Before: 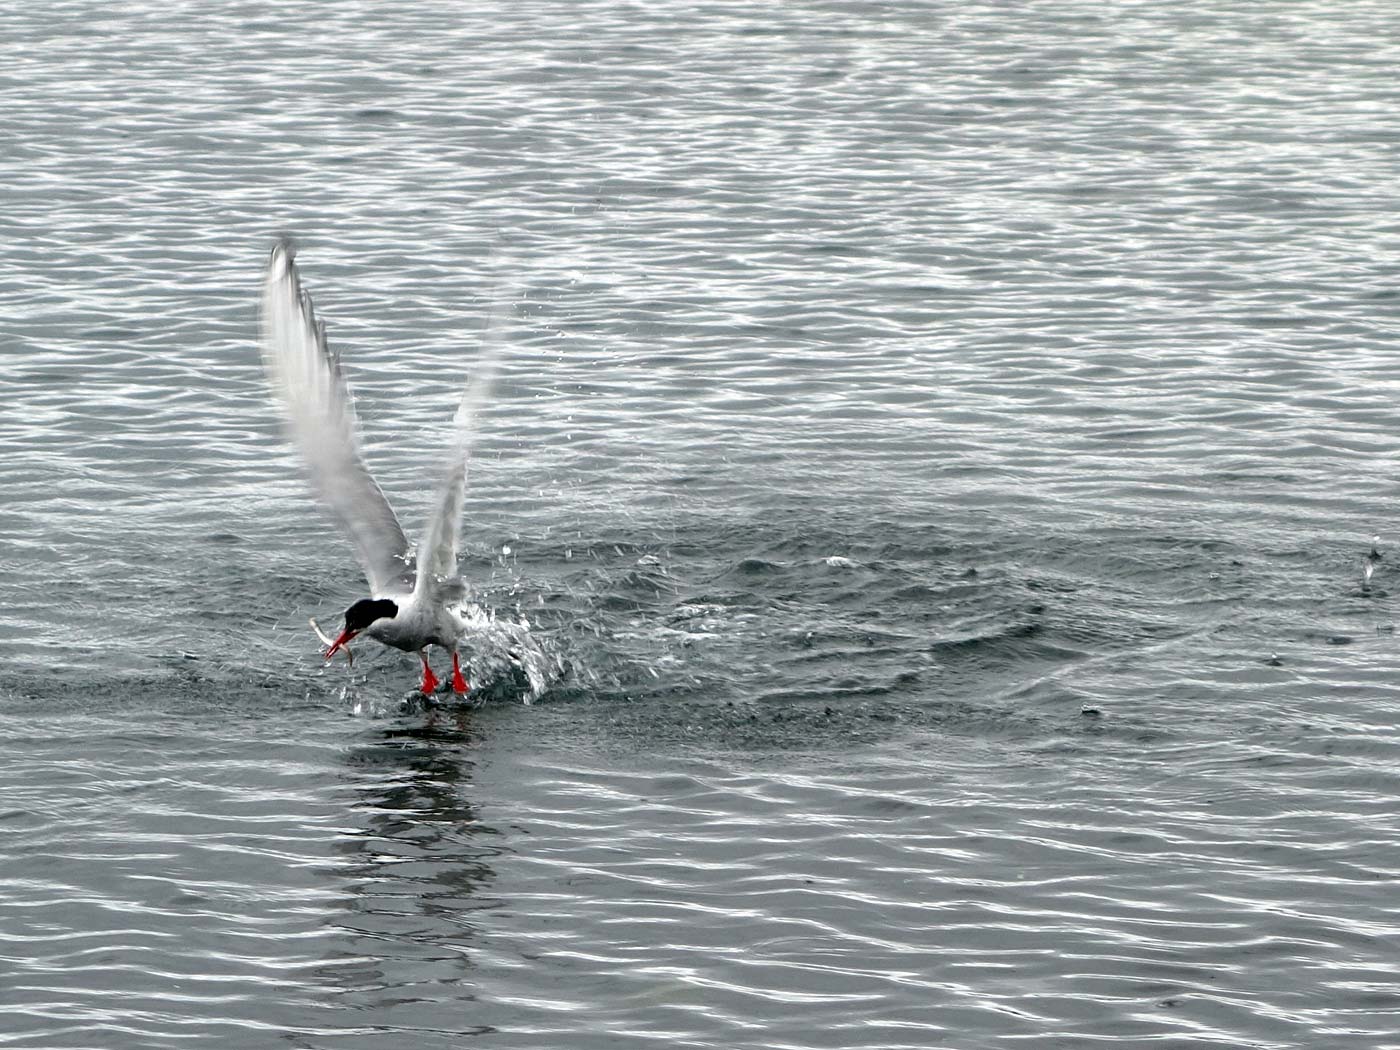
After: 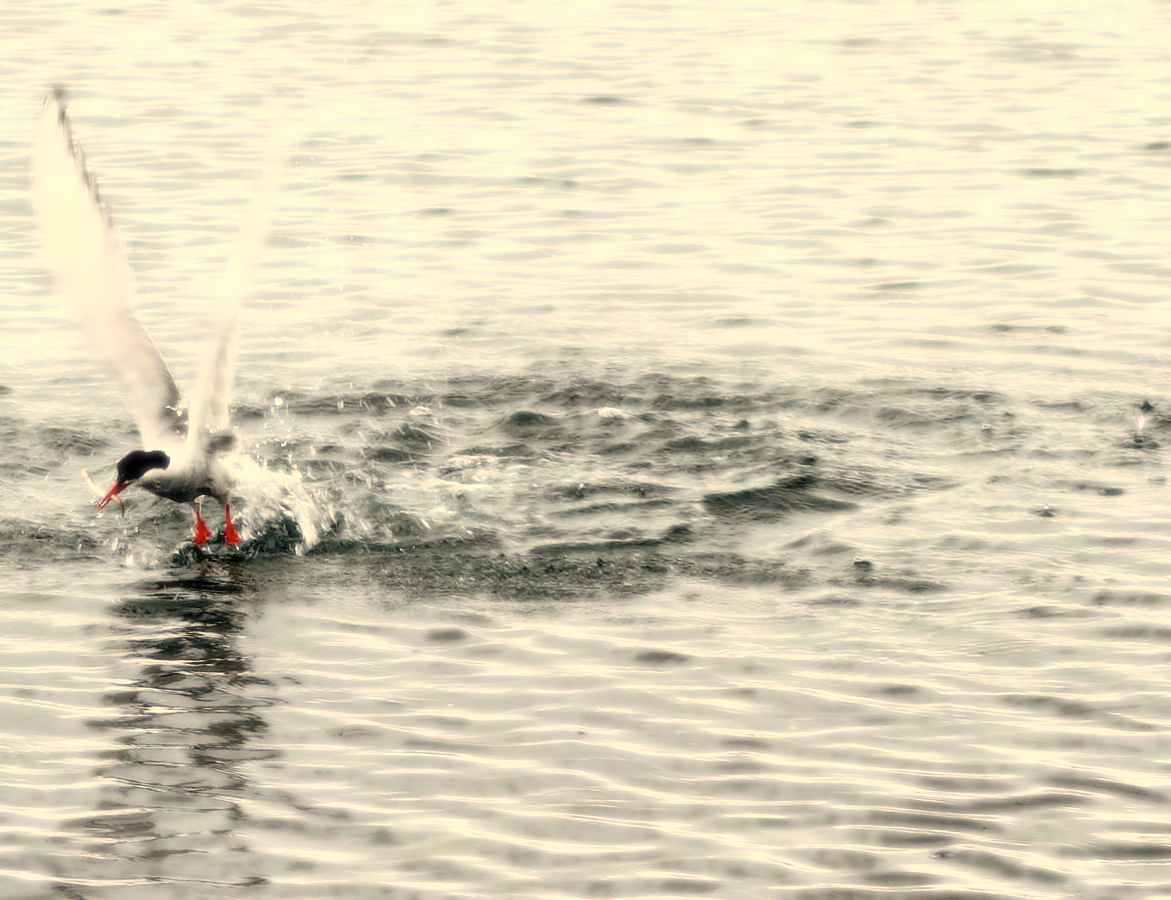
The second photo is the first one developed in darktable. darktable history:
white balance: red 1.123, blue 0.83
contrast brightness saturation: saturation -0.05
crop: left 16.315%, top 14.246%
bloom: size 0%, threshold 54.82%, strength 8.31%
